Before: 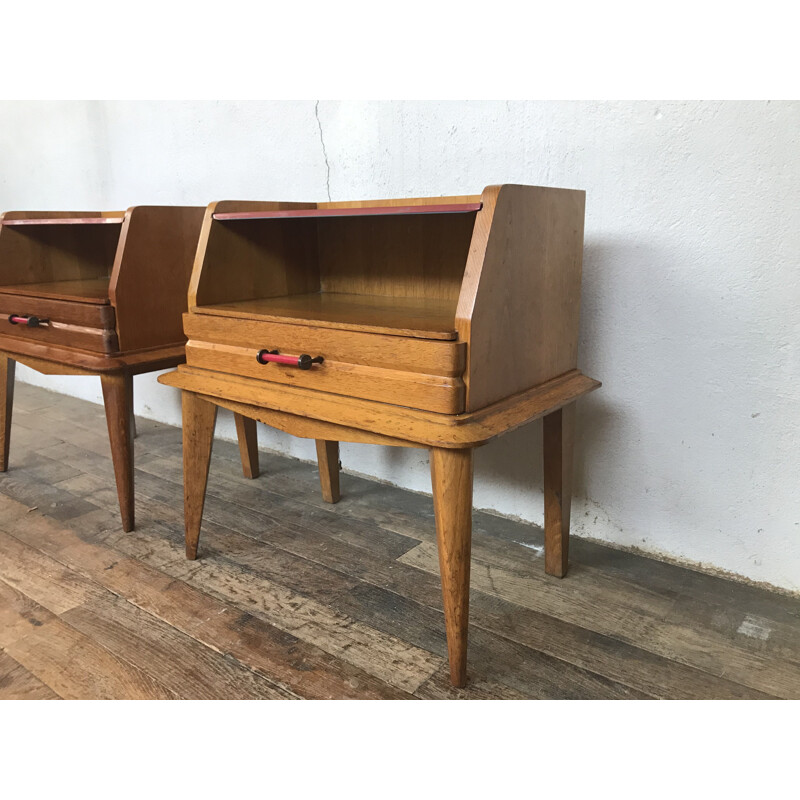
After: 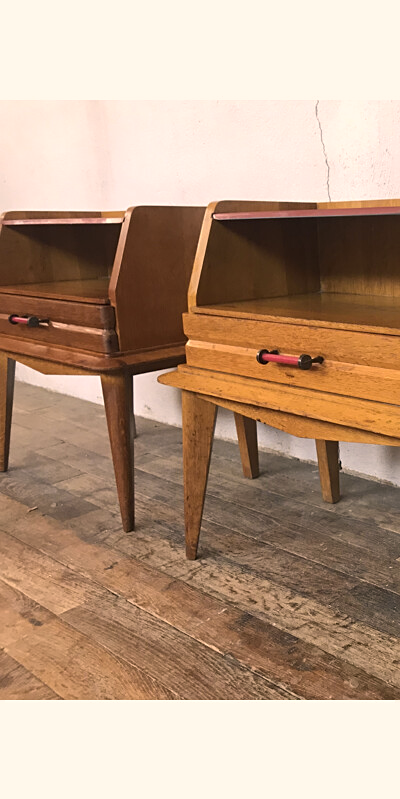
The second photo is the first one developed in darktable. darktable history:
sharpen: amount 0.211
color correction: highlights a* 11.49, highlights b* 11.92
crop and rotate: left 0.044%, top 0%, right 49.85%
color zones: curves: ch1 [(0.077, 0.436) (0.25, 0.5) (0.75, 0.5)]
